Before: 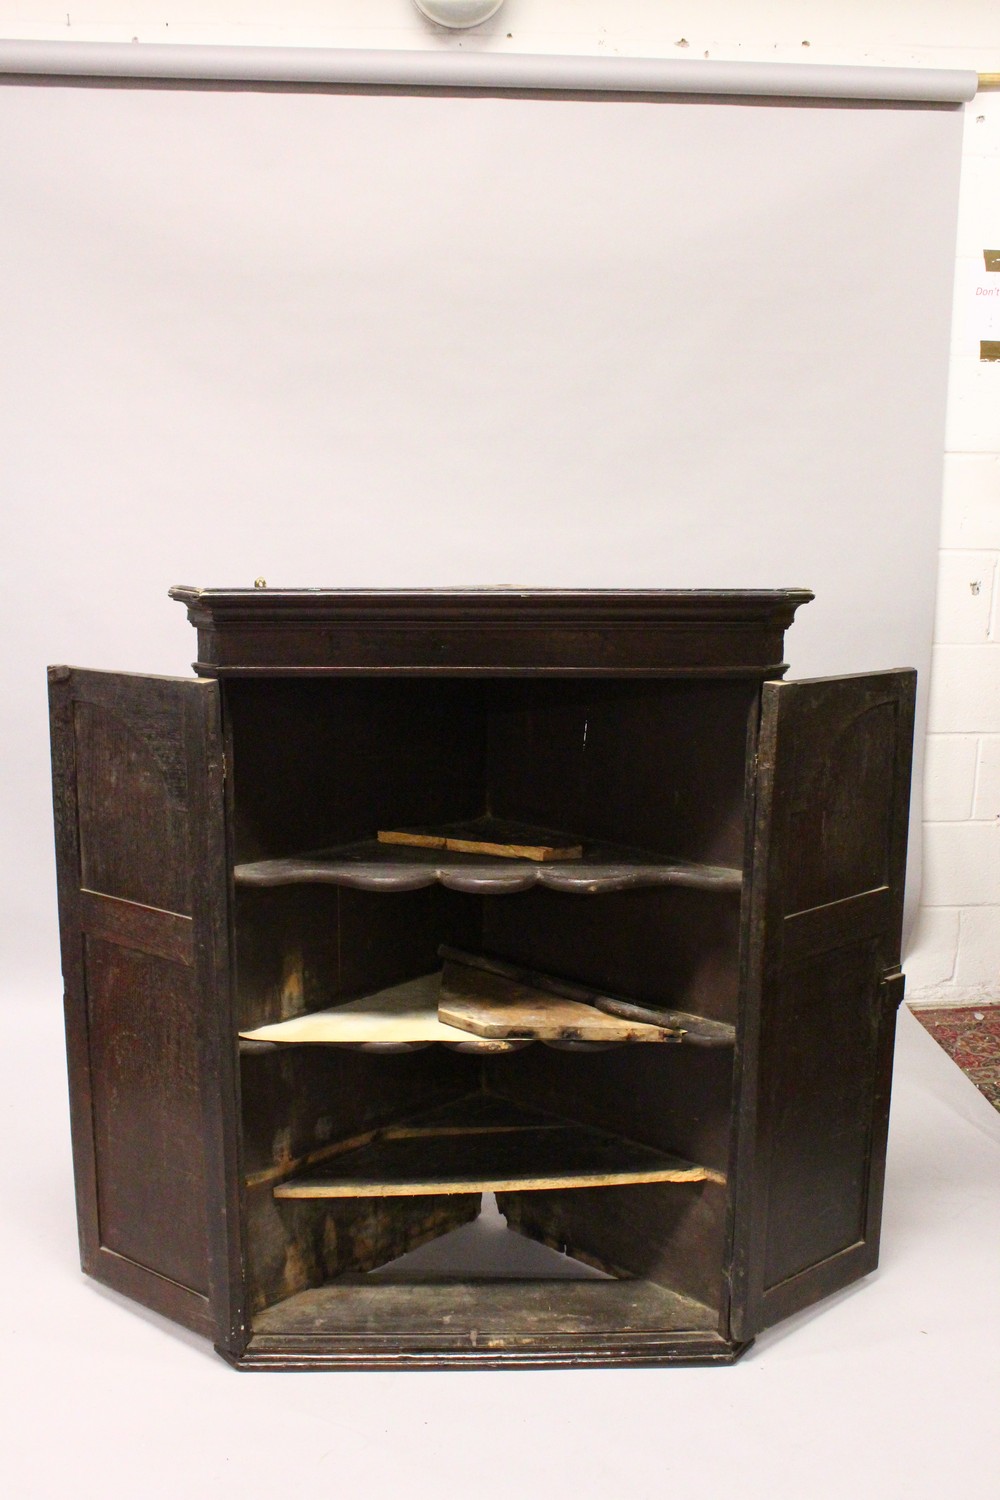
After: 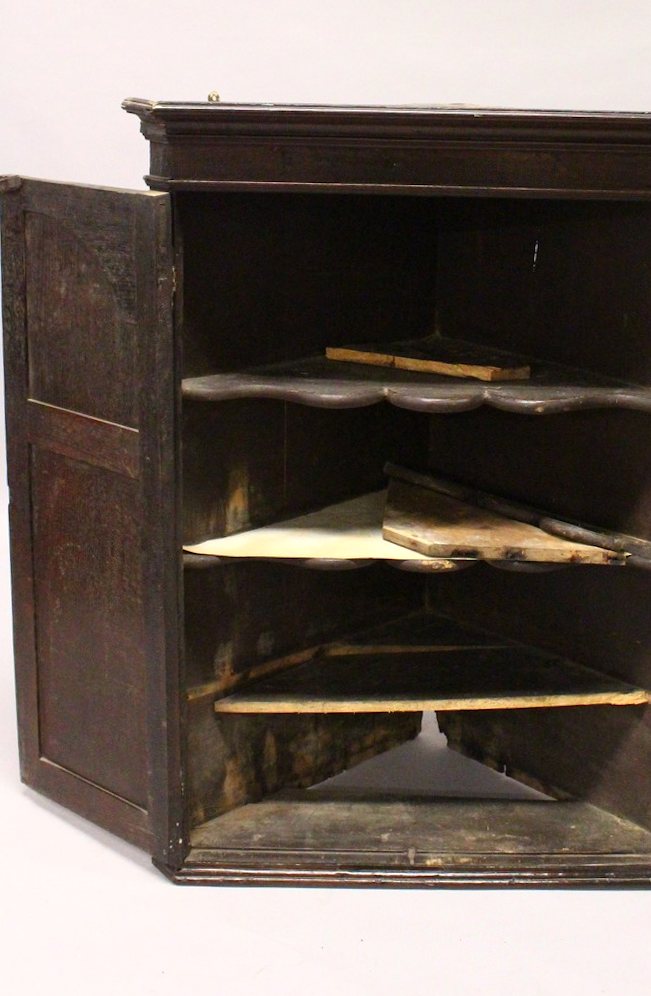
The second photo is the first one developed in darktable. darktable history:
crop and rotate: angle -1.19°, left 3.711%, top 31.544%, right 29.099%
exposure: exposure 0.081 EV, compensate highlight preservation false
